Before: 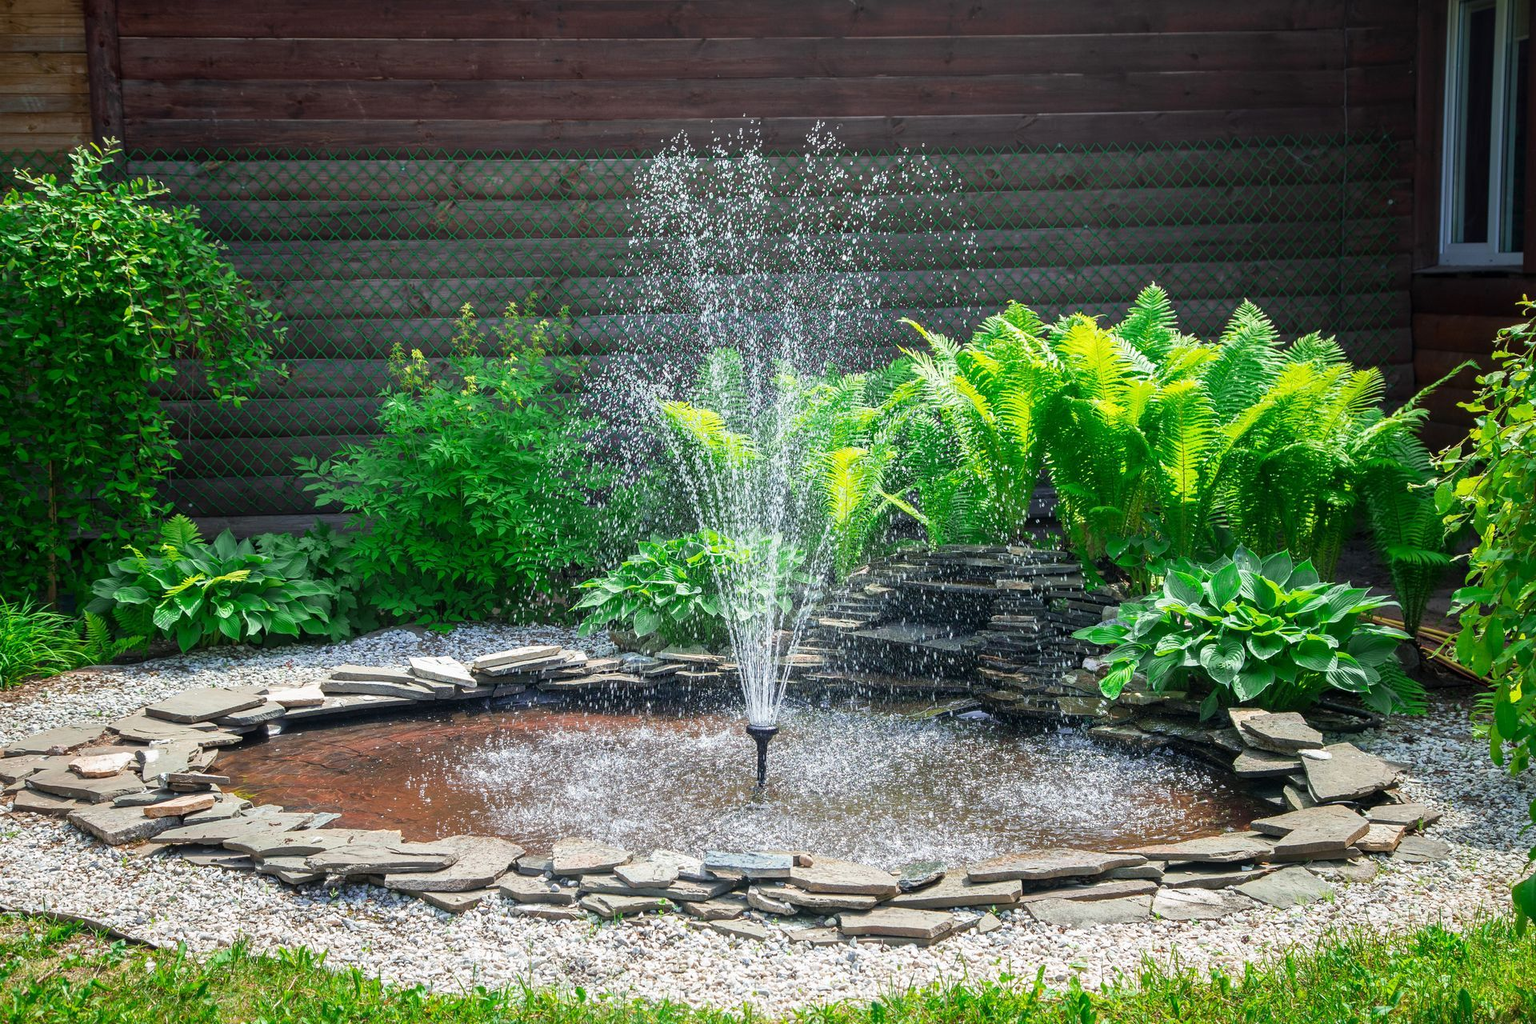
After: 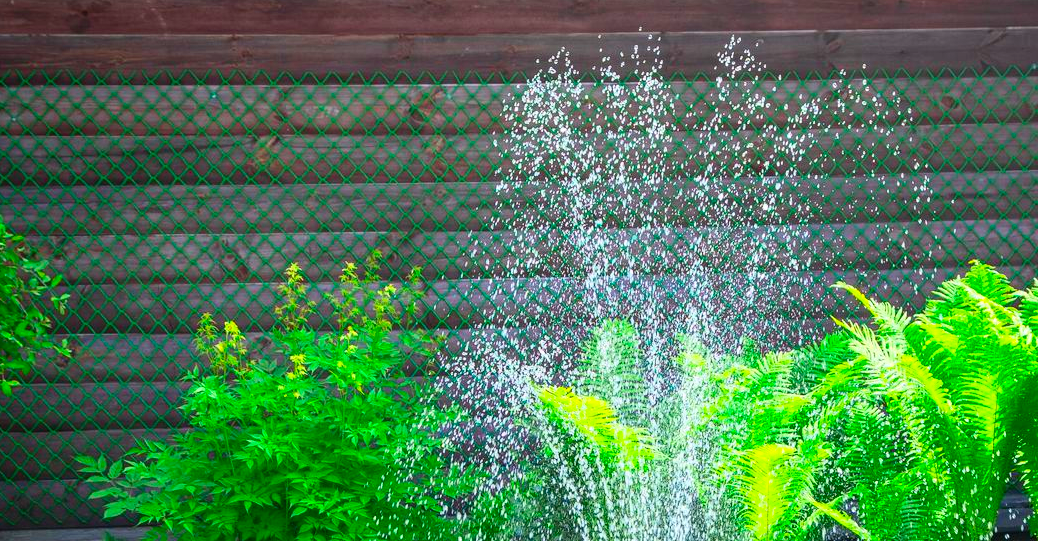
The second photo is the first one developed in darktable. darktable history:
contrast brightness saturation: contrast 0.197, brightness 0.204, saturation 0.782
crop: left 15.135%, top 9.052%, right 30.777%, bottom 48.673%
